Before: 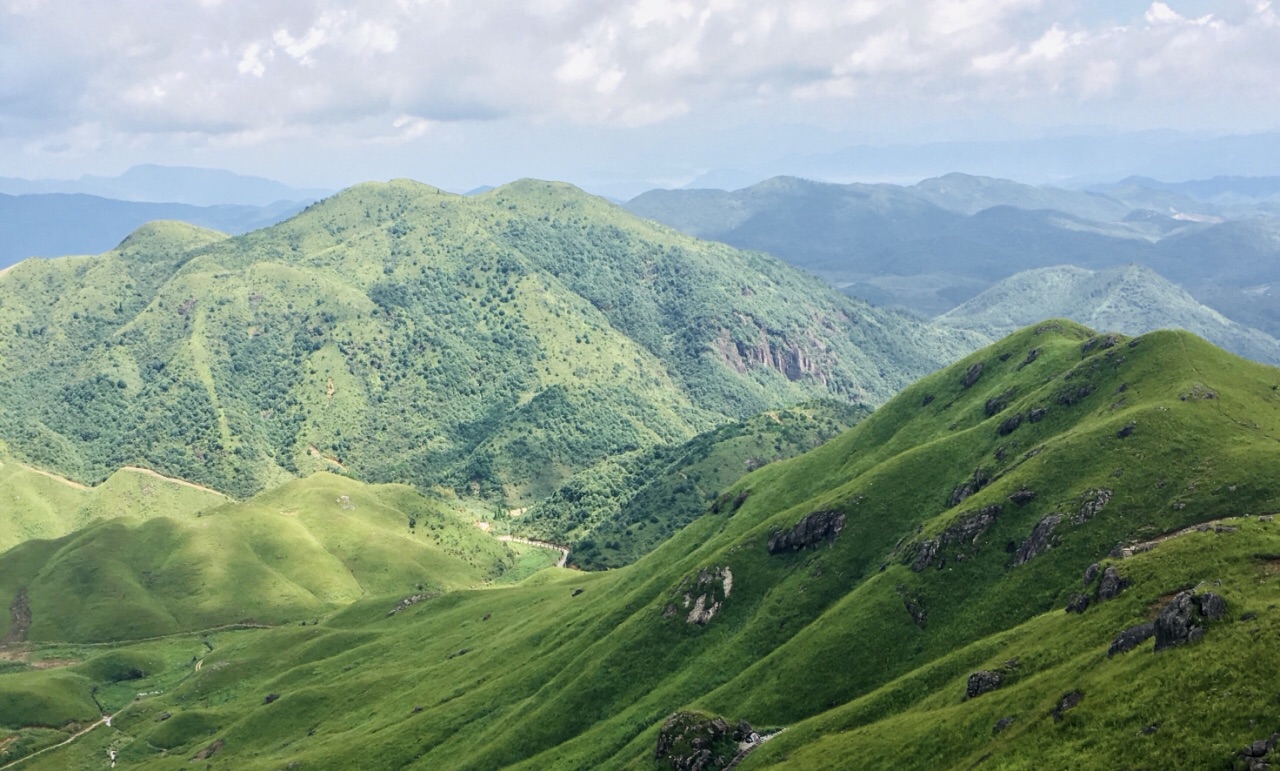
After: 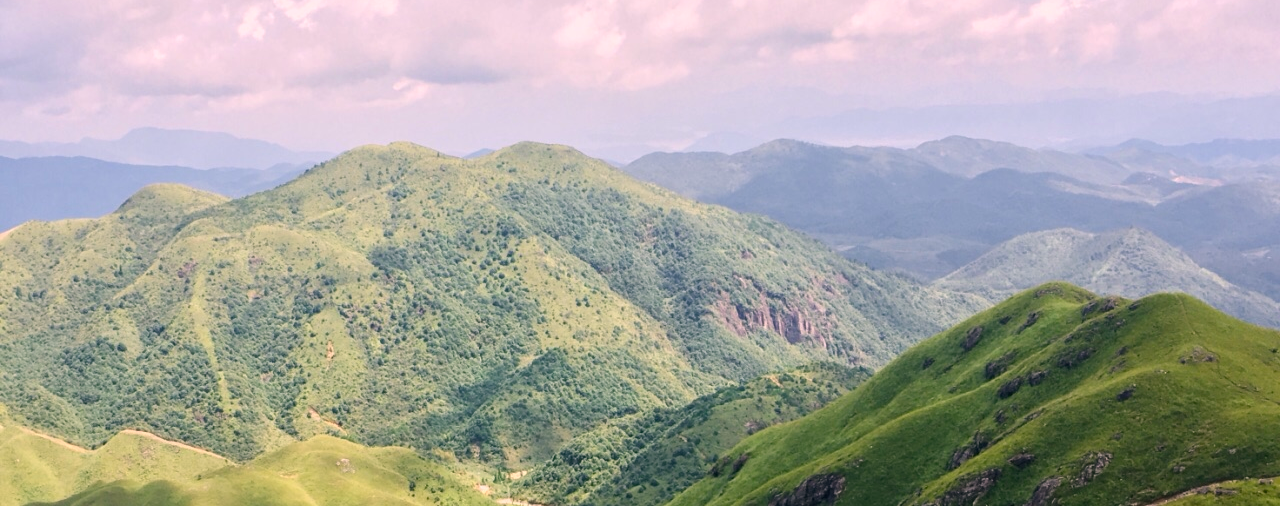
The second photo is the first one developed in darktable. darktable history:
color correction: highlights a* 14.52, highlights b* 4.84
crop and rotate: top 4.848%, bottom 29.503%
